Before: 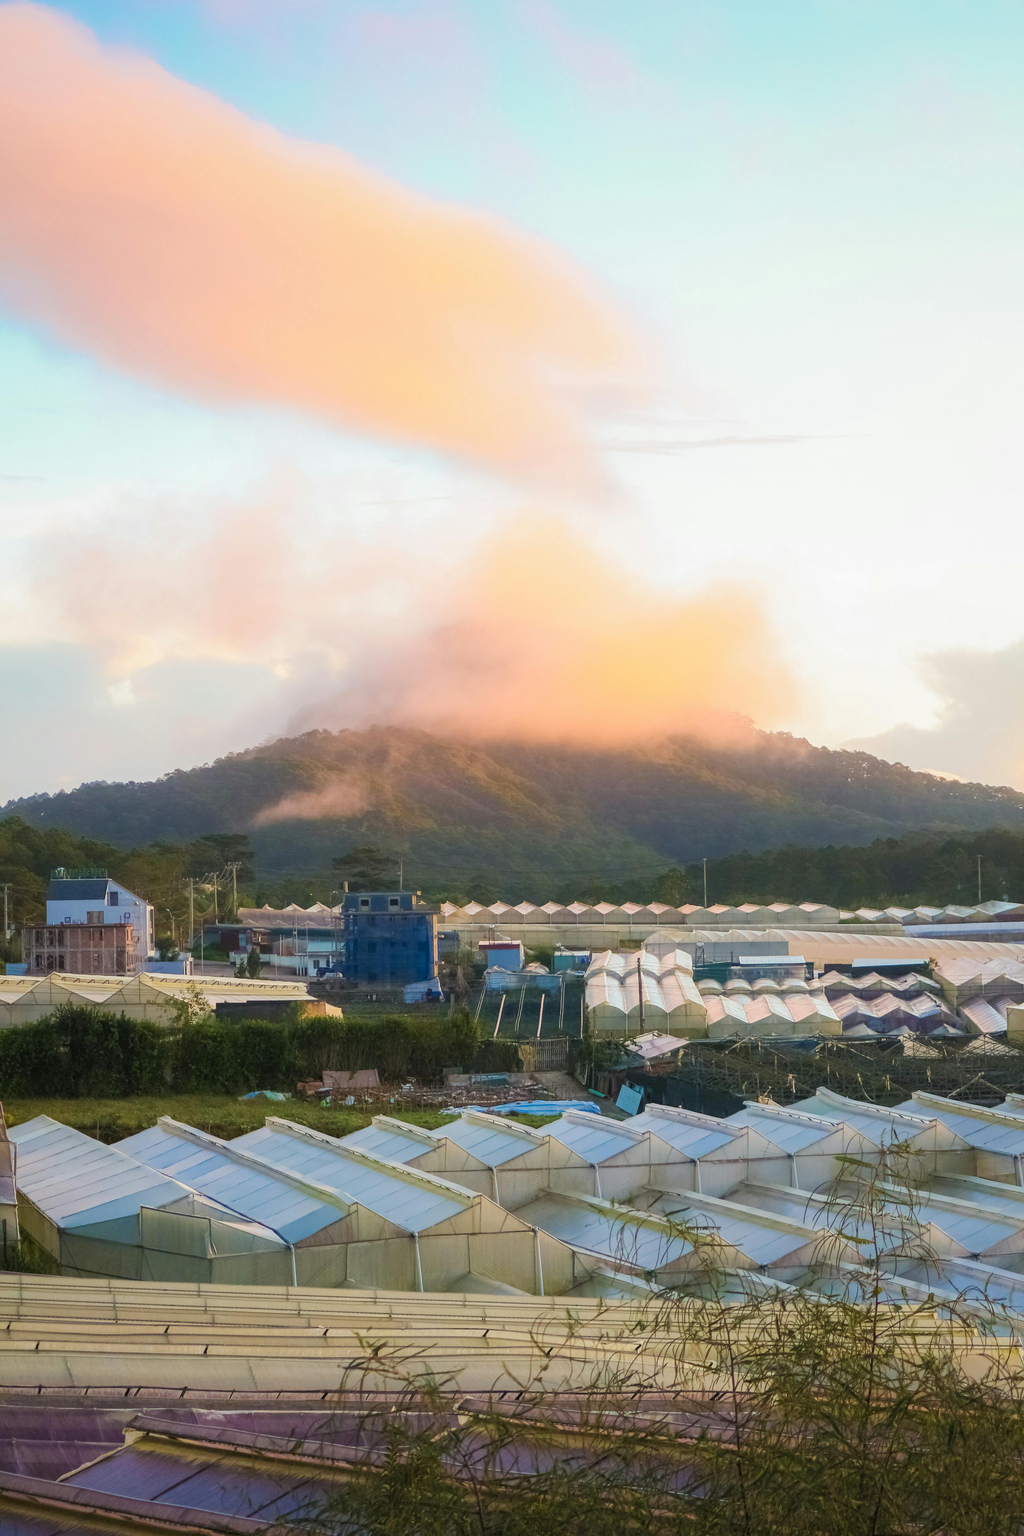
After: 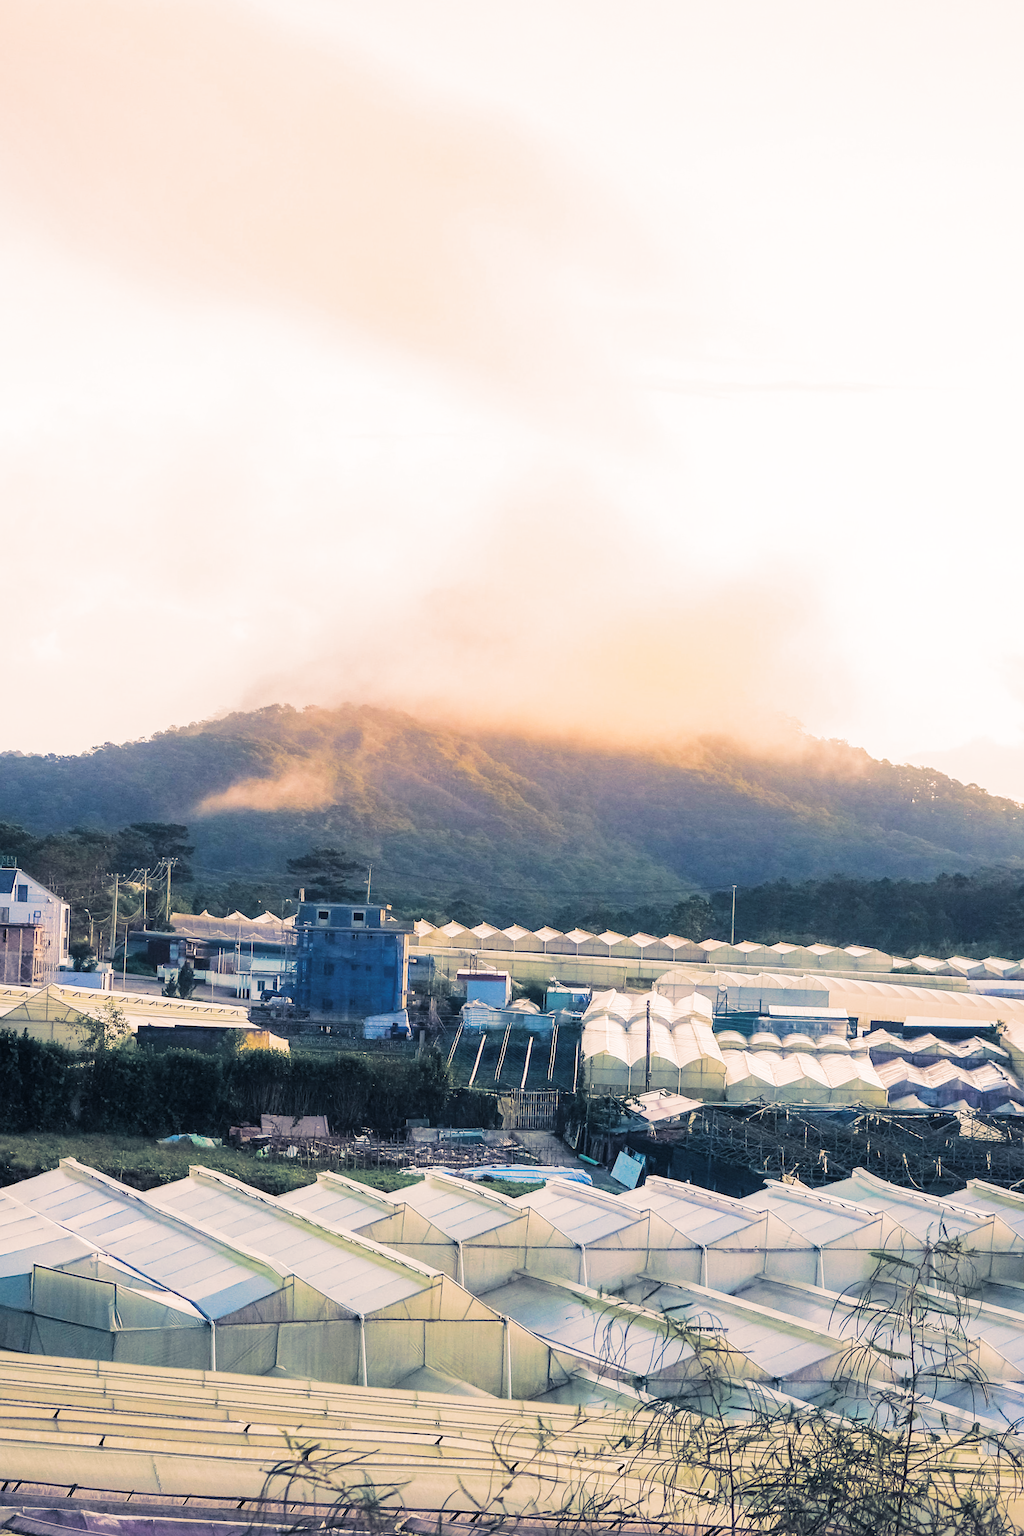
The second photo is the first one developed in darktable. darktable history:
base curve: curves: ch0 [(0, 0) (0.028, 0.03) (0.121, 0.232) (0.46, 0.748) (0.859, 0.968) (1, 1)], preserve colors none
split-toning: shadows › hue 226.8°, shadows › saturation 0.56, highlights › hue 28.8°, balance -40, compress 0%
sharpen: on, module defaults
crop and rotate: angle -3.27°, left 5.211%, top 5.211%, right 4.607%, bottom 4.607%
